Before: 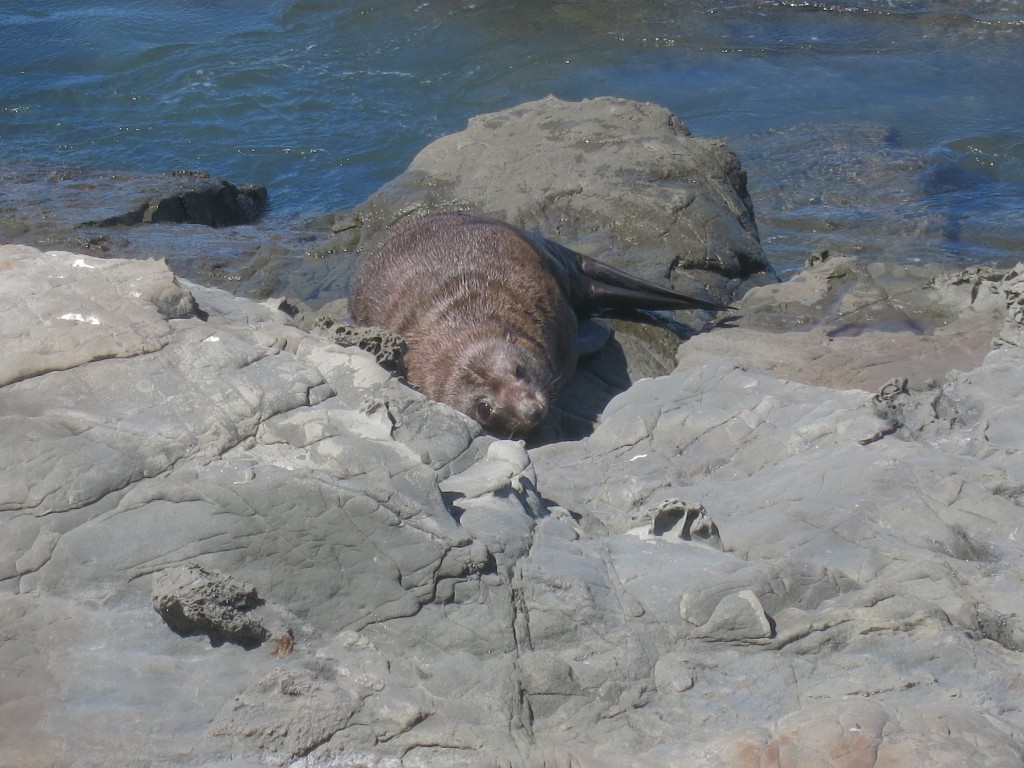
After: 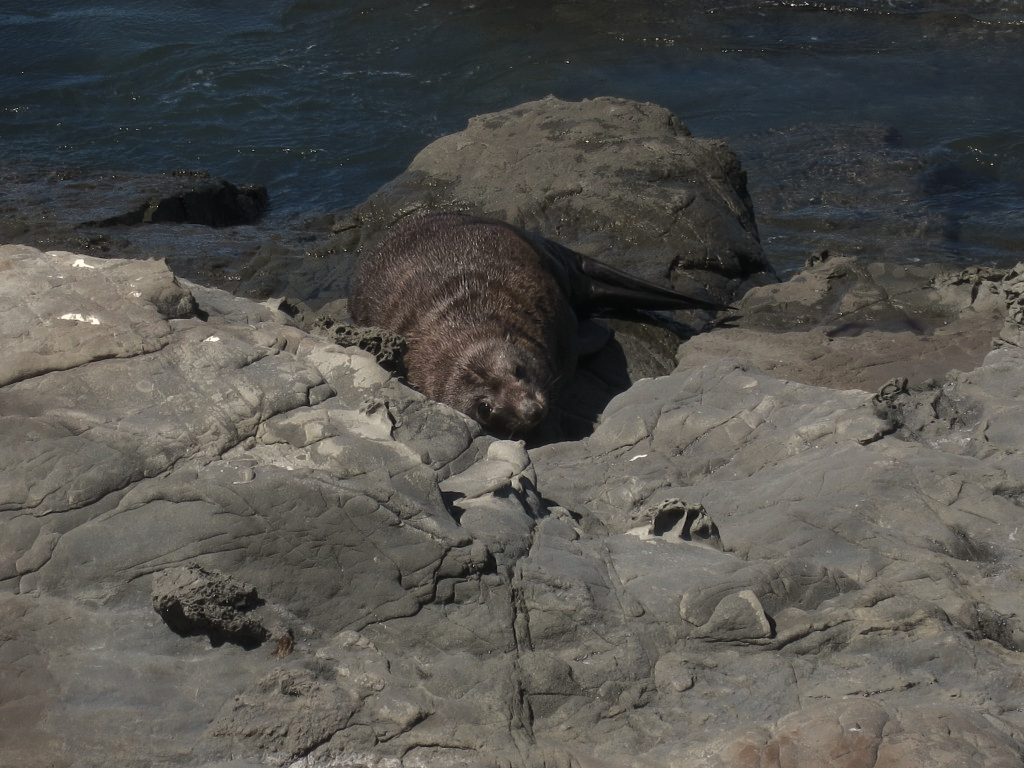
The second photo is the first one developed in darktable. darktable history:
levels: levels [0, 0.618, 1]
white balance: red 1.045, blue 0.932
